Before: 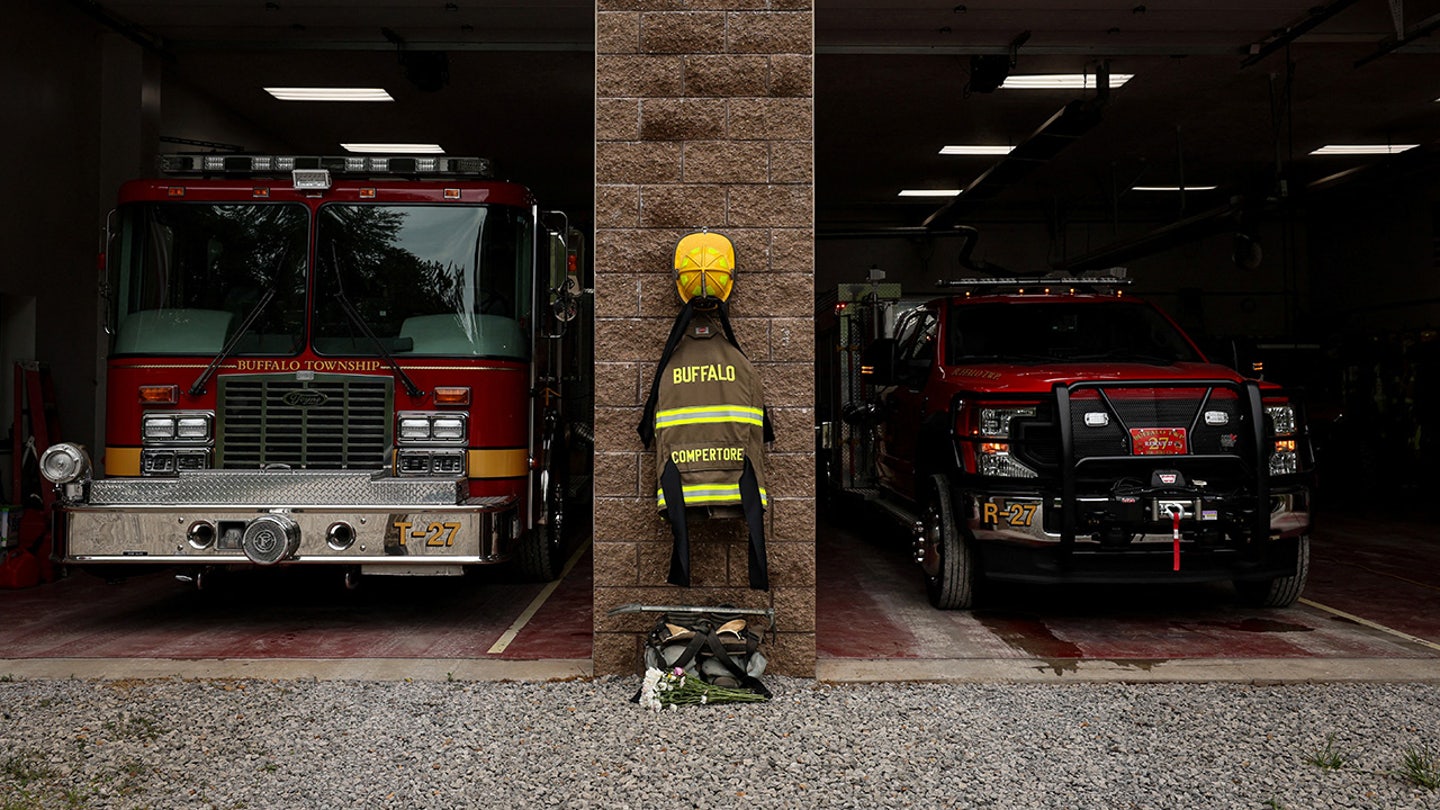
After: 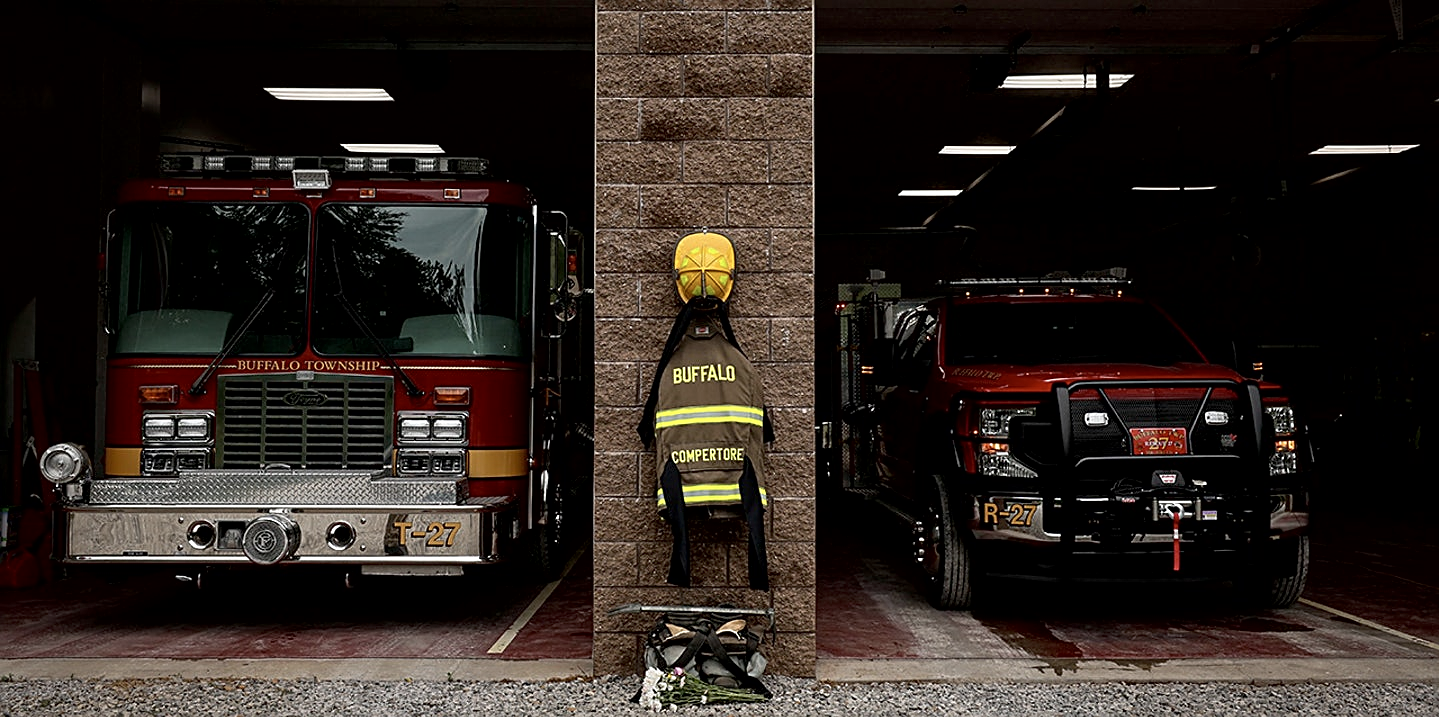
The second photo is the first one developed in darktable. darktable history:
contrast brightness saturation: saturation -0.175
tone equalizer: on, module defaults
exposure: black level correction 0.005, exposure 0.016 EV, compensate exposure bias true, compensate highlight preservation false
crop and rotate: top 0%, bottom 11.384%
sharpen: on, module defaults
